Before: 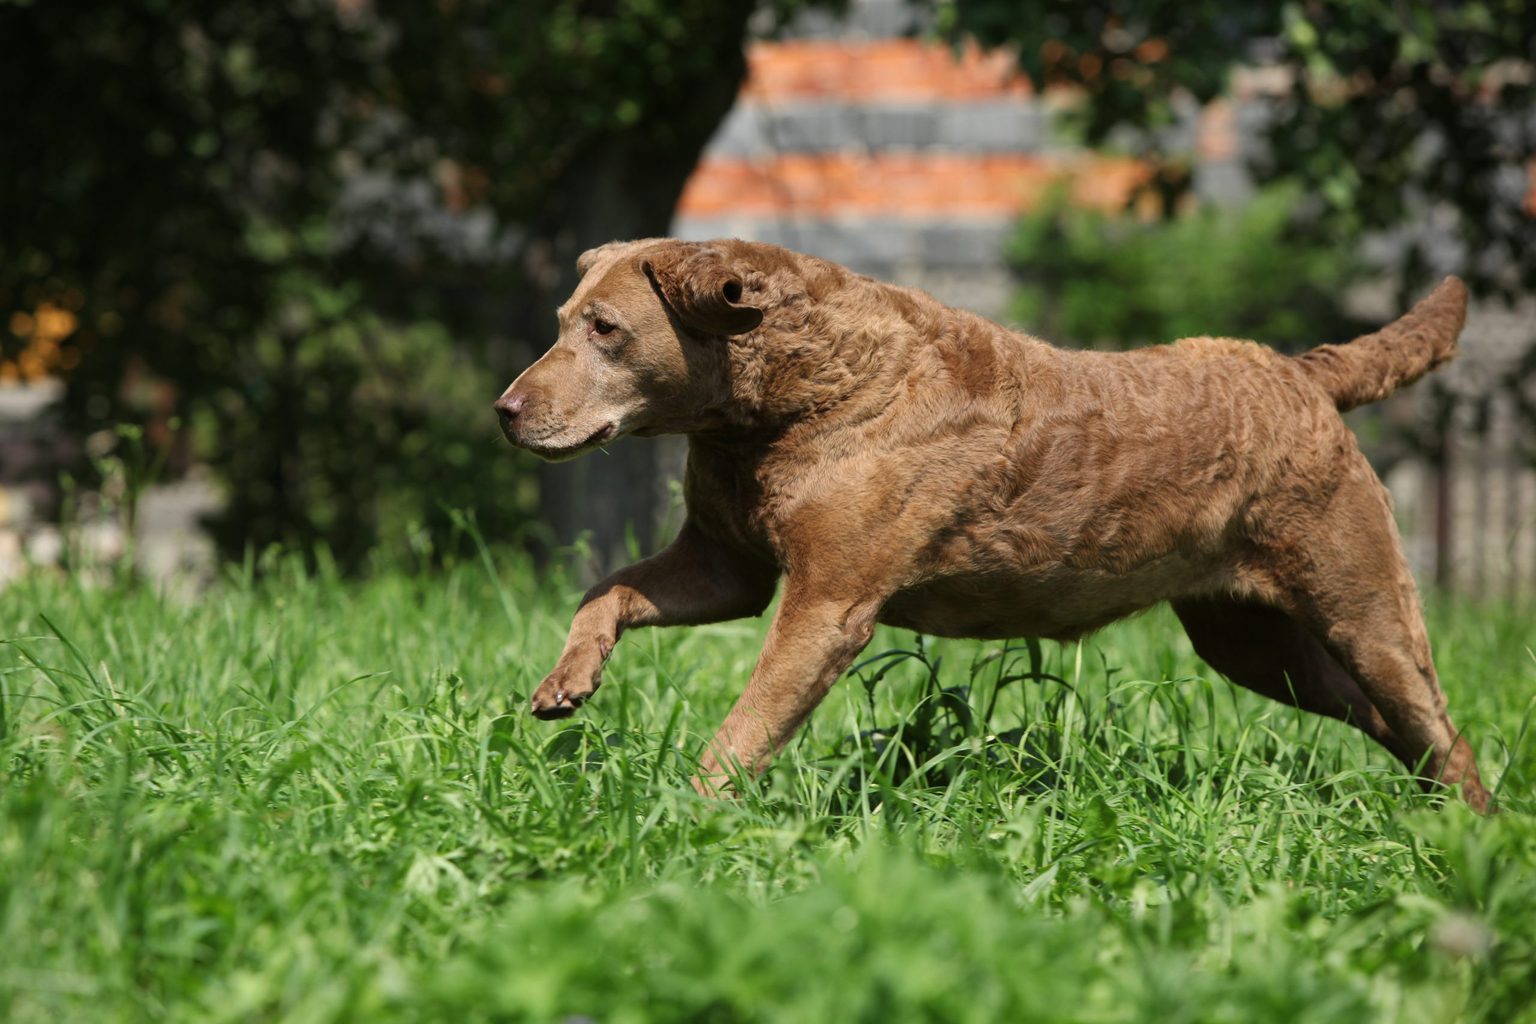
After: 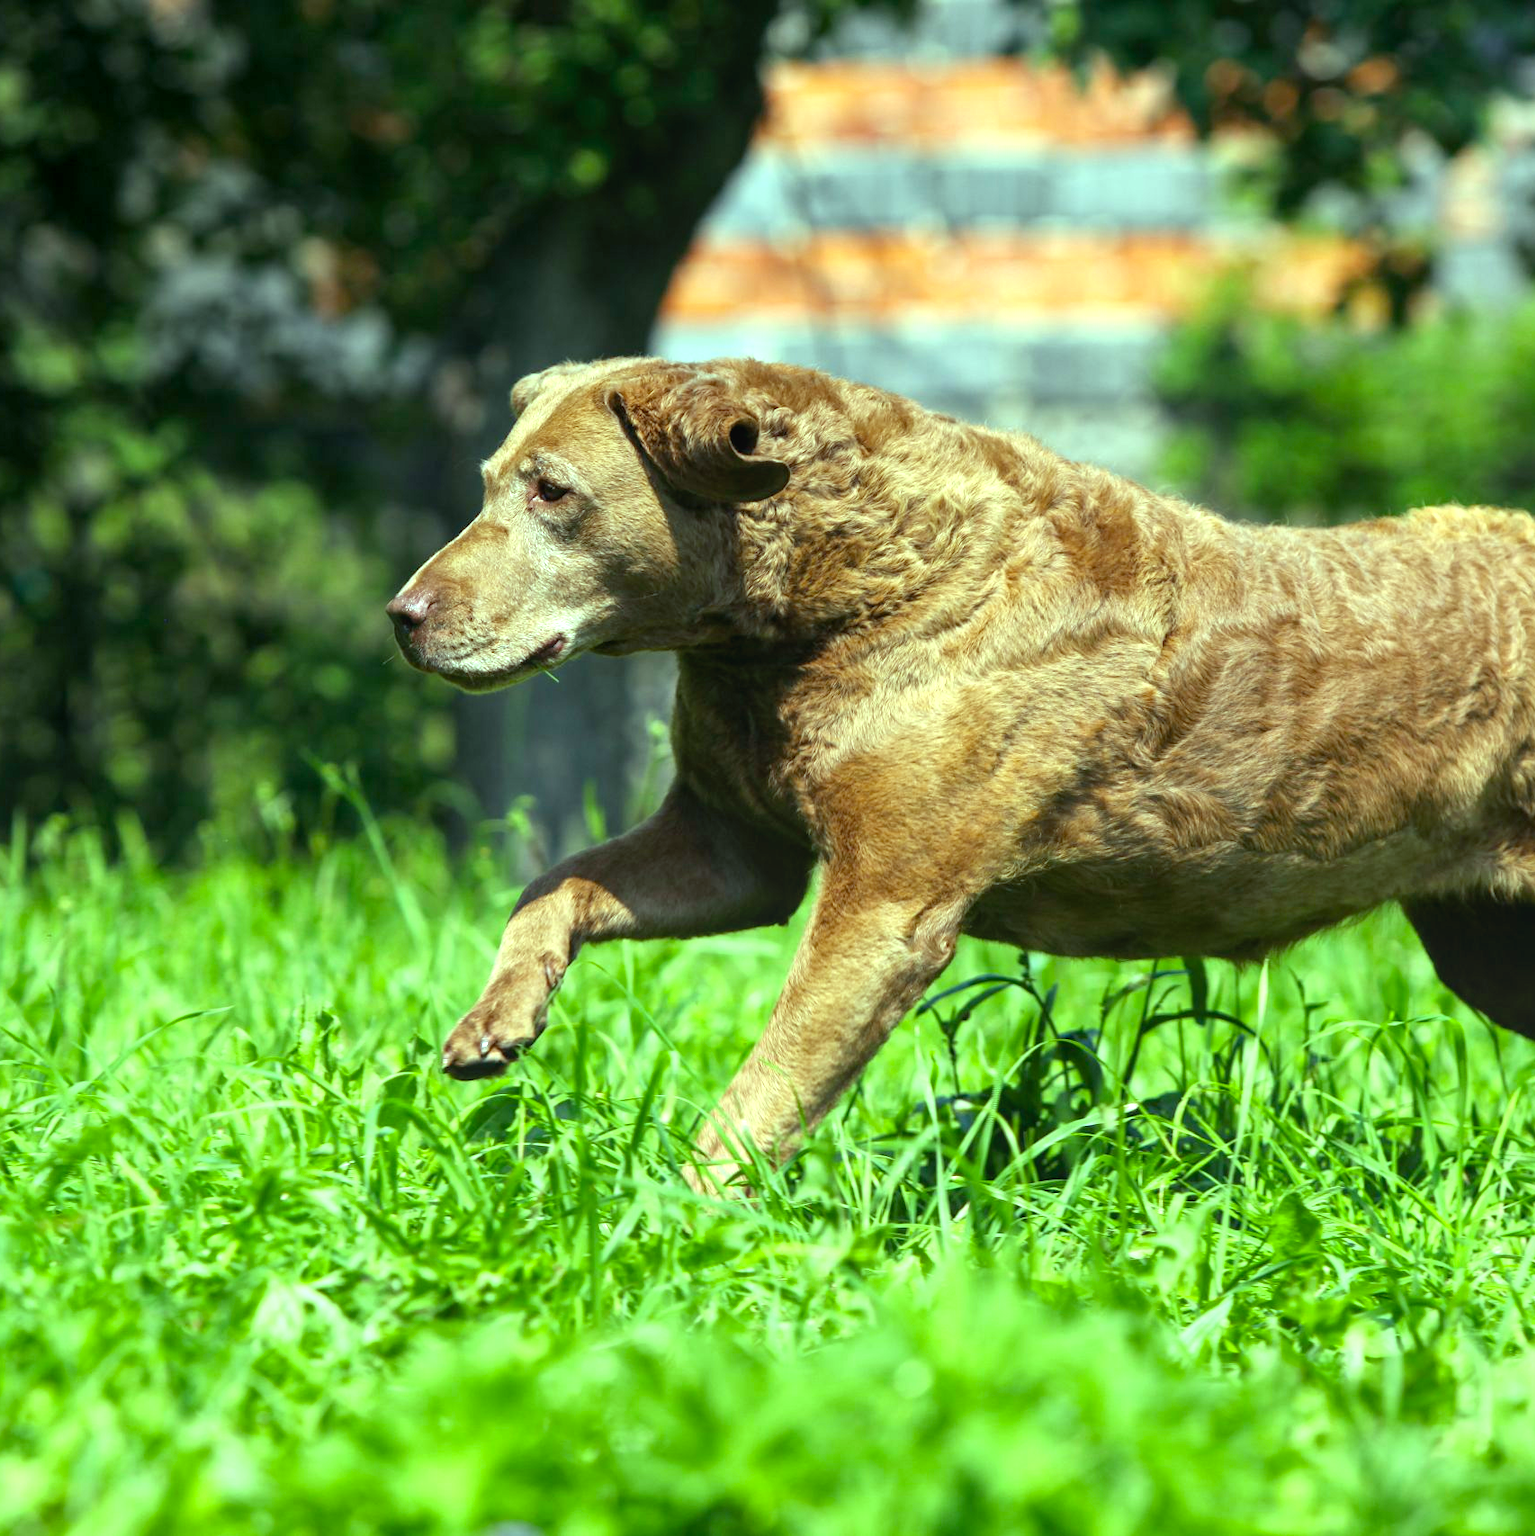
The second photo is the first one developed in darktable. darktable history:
color balance rgb: shadows lift › chroma 2%, shadows lift › hue 217.2°, power › hue 60°, highlights gain › chroma 1%, highlights gain › hue 69.6°, global offset › luminance -0.5%, perceptual saturation grading › global saturation 15%, global vibrance 15%
color balance: mode lift, gamma, gain (sRGB), lift [0.997, 0.979, 1.021, 1.011], gamma [1, 1.084, 0.916, 0.998], gain [1, 0.87, 1.13, 1.101], contrast 4.55%, contrast fulcrum 38.24%, output saturation 104.09%
crop: left 15.419%, right 17.914%
local contrast: detail 110%
exposure: black level correction 0, exposure 0.95 EV, compensate exposure bias true, compensate highlight preservation false
